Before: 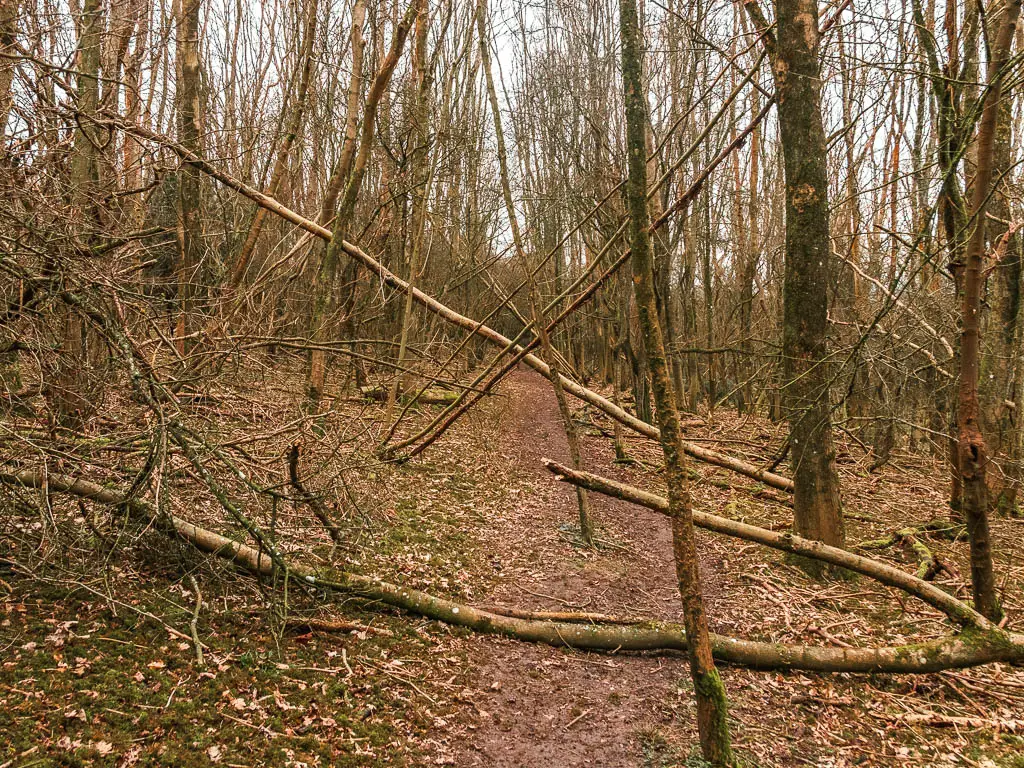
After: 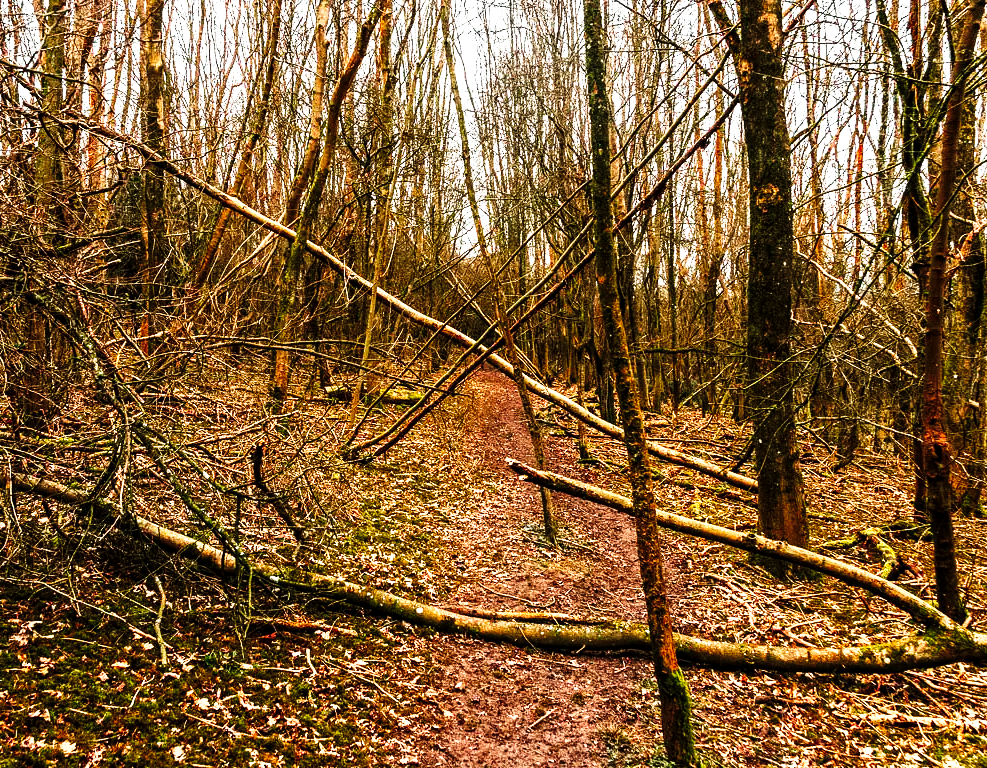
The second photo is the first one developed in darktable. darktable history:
local contrast: highlights 101%, shadows 101%, detail 132%, midtone range 0.2
tone curve: curves: ch0 [(0, 0) (0.003, 0.002) (0.011, 0.005) (0.025, 0.011) (0.044, 0.017) (0.069, 0.021) (0.1, 0.027) (0.136, 0.035) (0.177, 0.05) (0.224, 0.076) (0.277, 0.126) (0.335, 0.212) (0.399, 0.333) (0.468, 0.473) (0.543, 0.627) (0.623, 0.784) (0.709, 0.9) (0.801, 0.963) (0.898, 0.988) (1, 1)], preserve colors none
crop and rotate: left 3.541%
